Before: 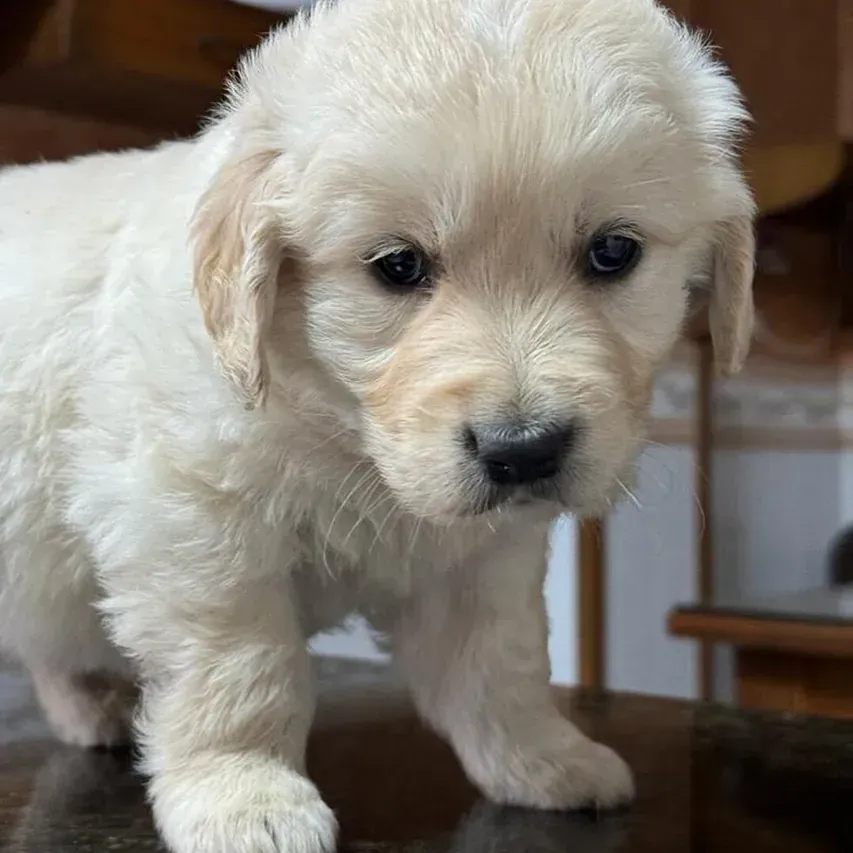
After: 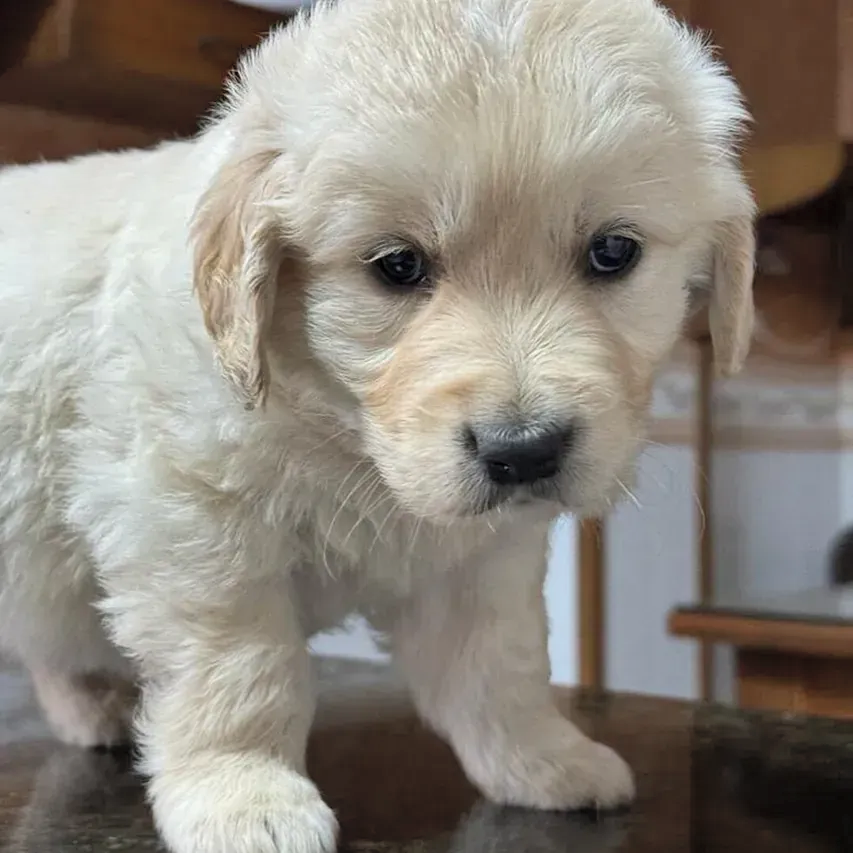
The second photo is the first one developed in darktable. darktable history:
tone equalizer: on, module defaults
shadows and highlights: shadows 30.58, highlights -63.09, soften with gaussian
contrast brightness saturation: brightness 0.146
